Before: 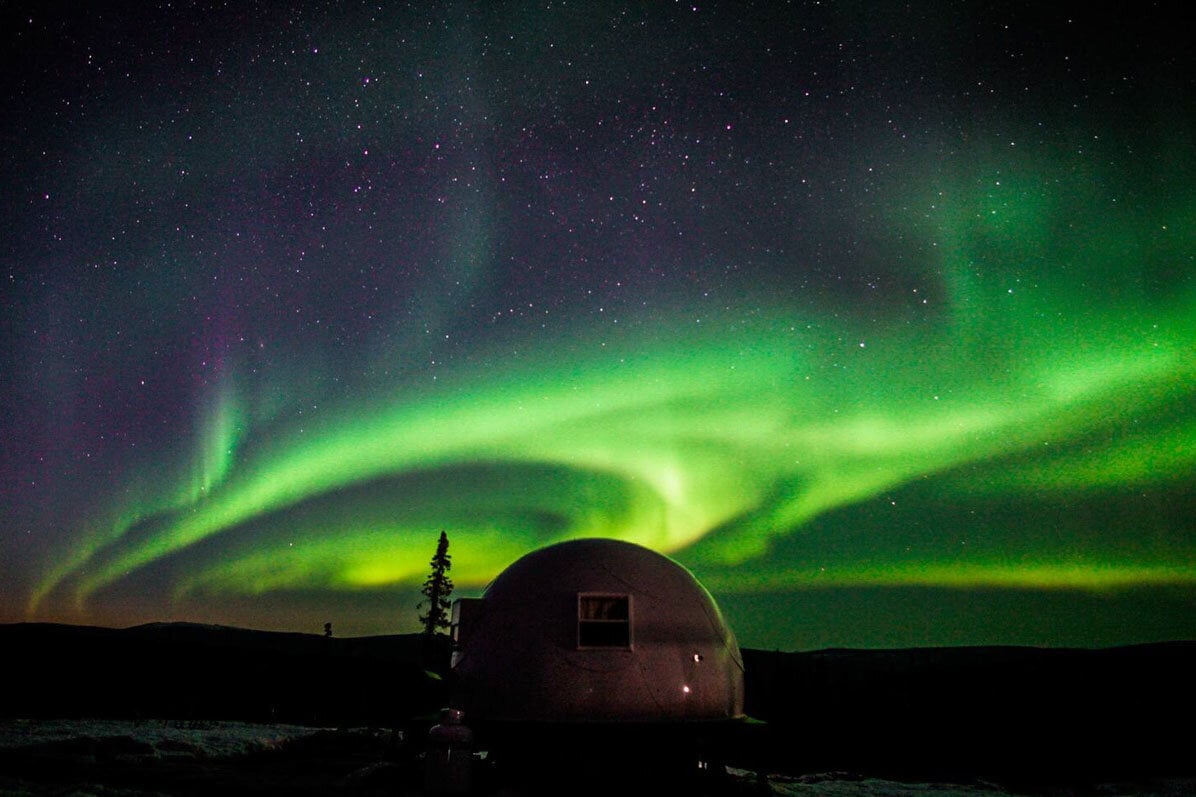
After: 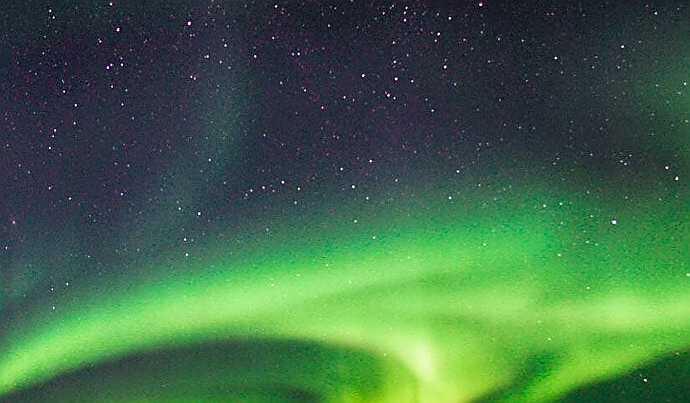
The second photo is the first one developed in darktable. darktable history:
sharpen: radius 1.39, amount 1.239, threshold 0.705
crop: left 20.812%, top 15.433%, right 21.446%, bottom 33.961%
